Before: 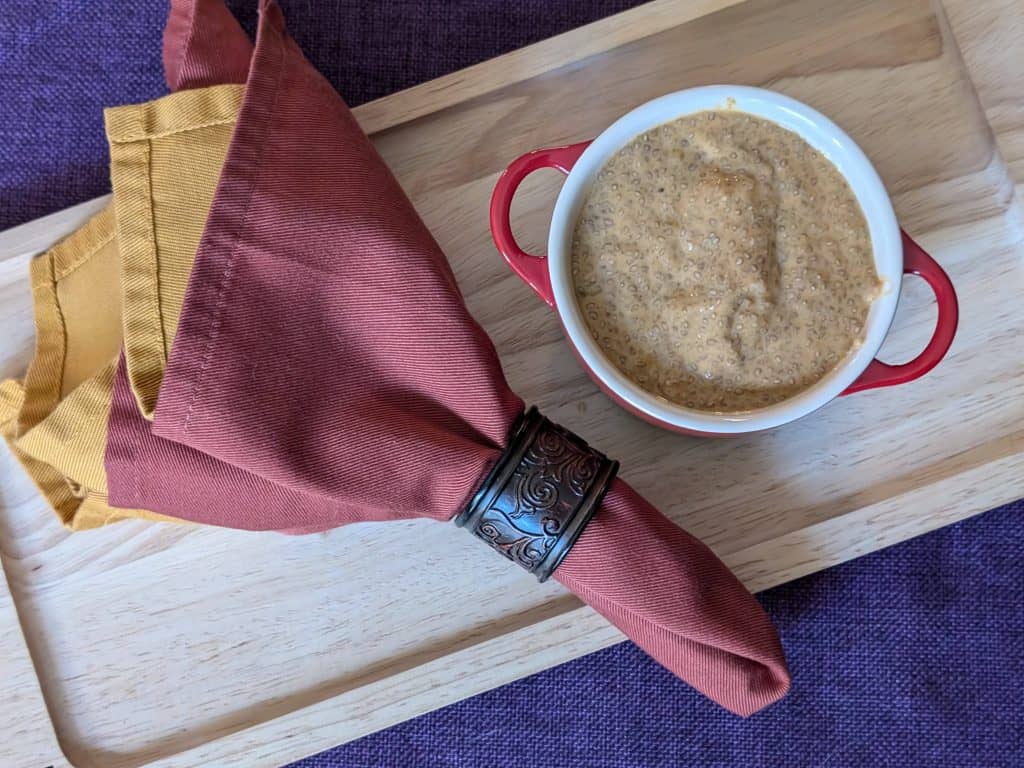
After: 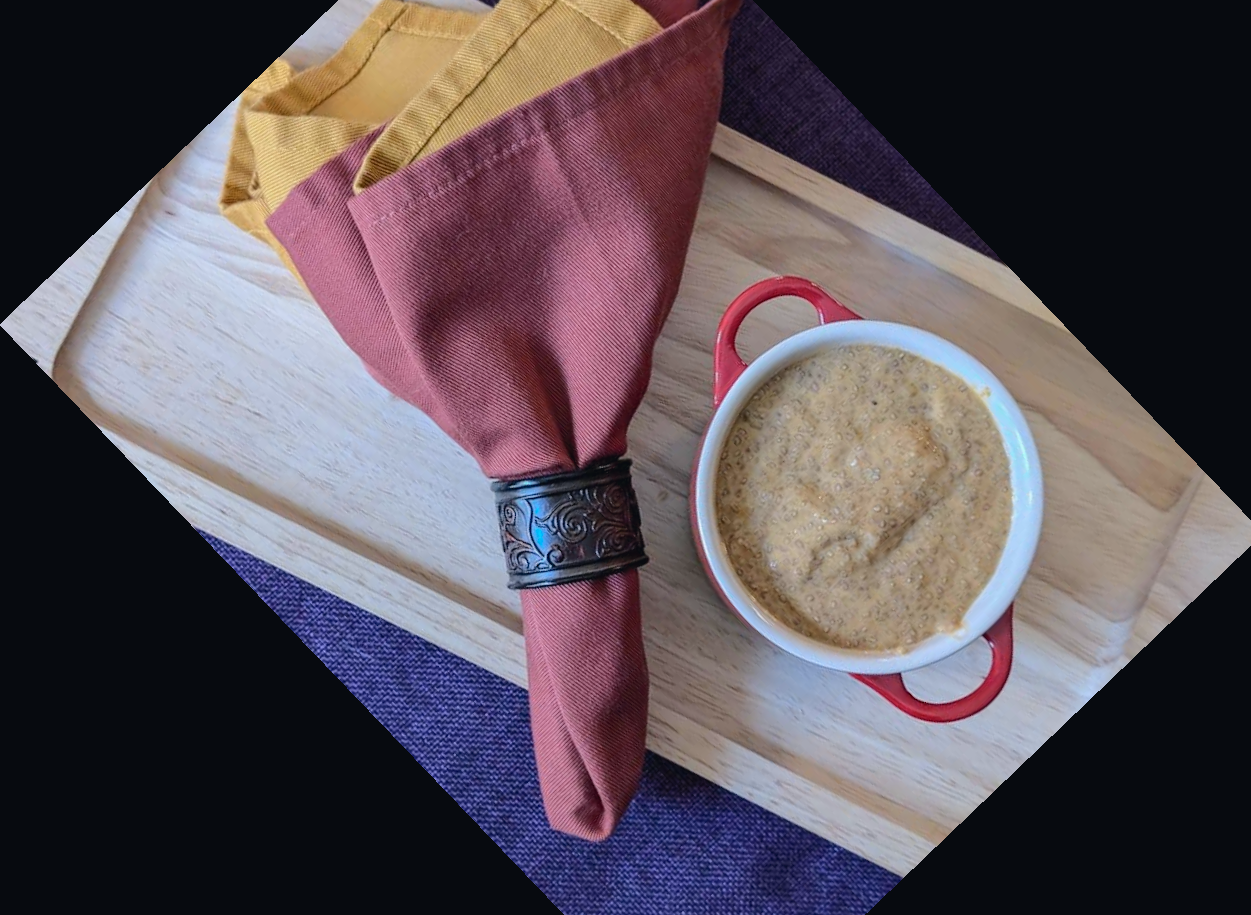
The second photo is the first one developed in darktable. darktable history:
tone curve: curves: ch0 [(0, 0.026) (0.175, 0.178) (0.463, 0.502) (0.796, 0.764) (1, 0.961)]; ch1 [(0, 0) (0.437, 0.398) (0.469, 0.472) (0.505, 0.504) (0.553, 0.552) (1, 1)]; ch2 [(0, 0) (0.505, 0.495) (0.579, 0.579) (1, 1)], color space Lab, independent channels, preserve colors none
crop and rotate: angle -46.26°, top 16.234%, right 0.912%, bottom 11.704%
